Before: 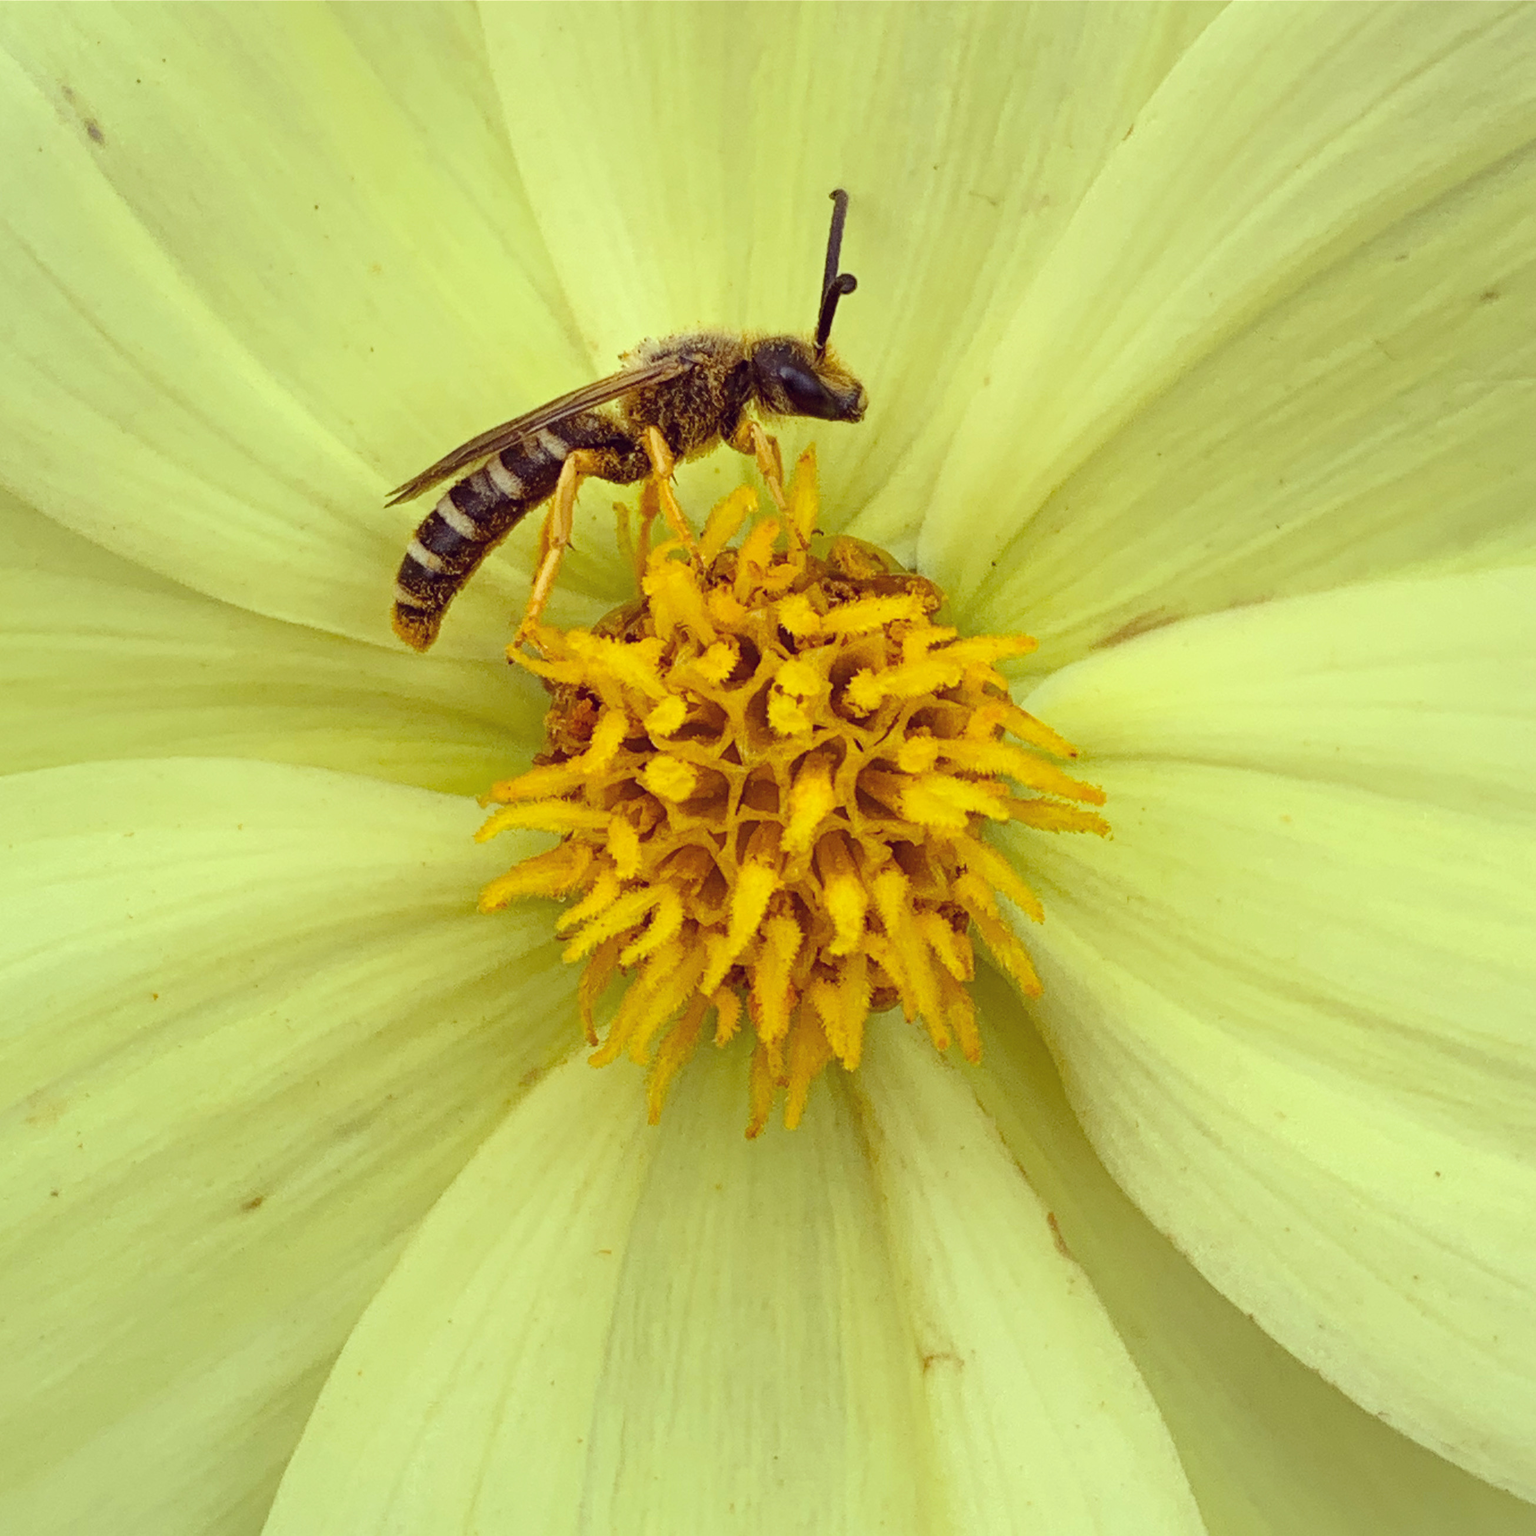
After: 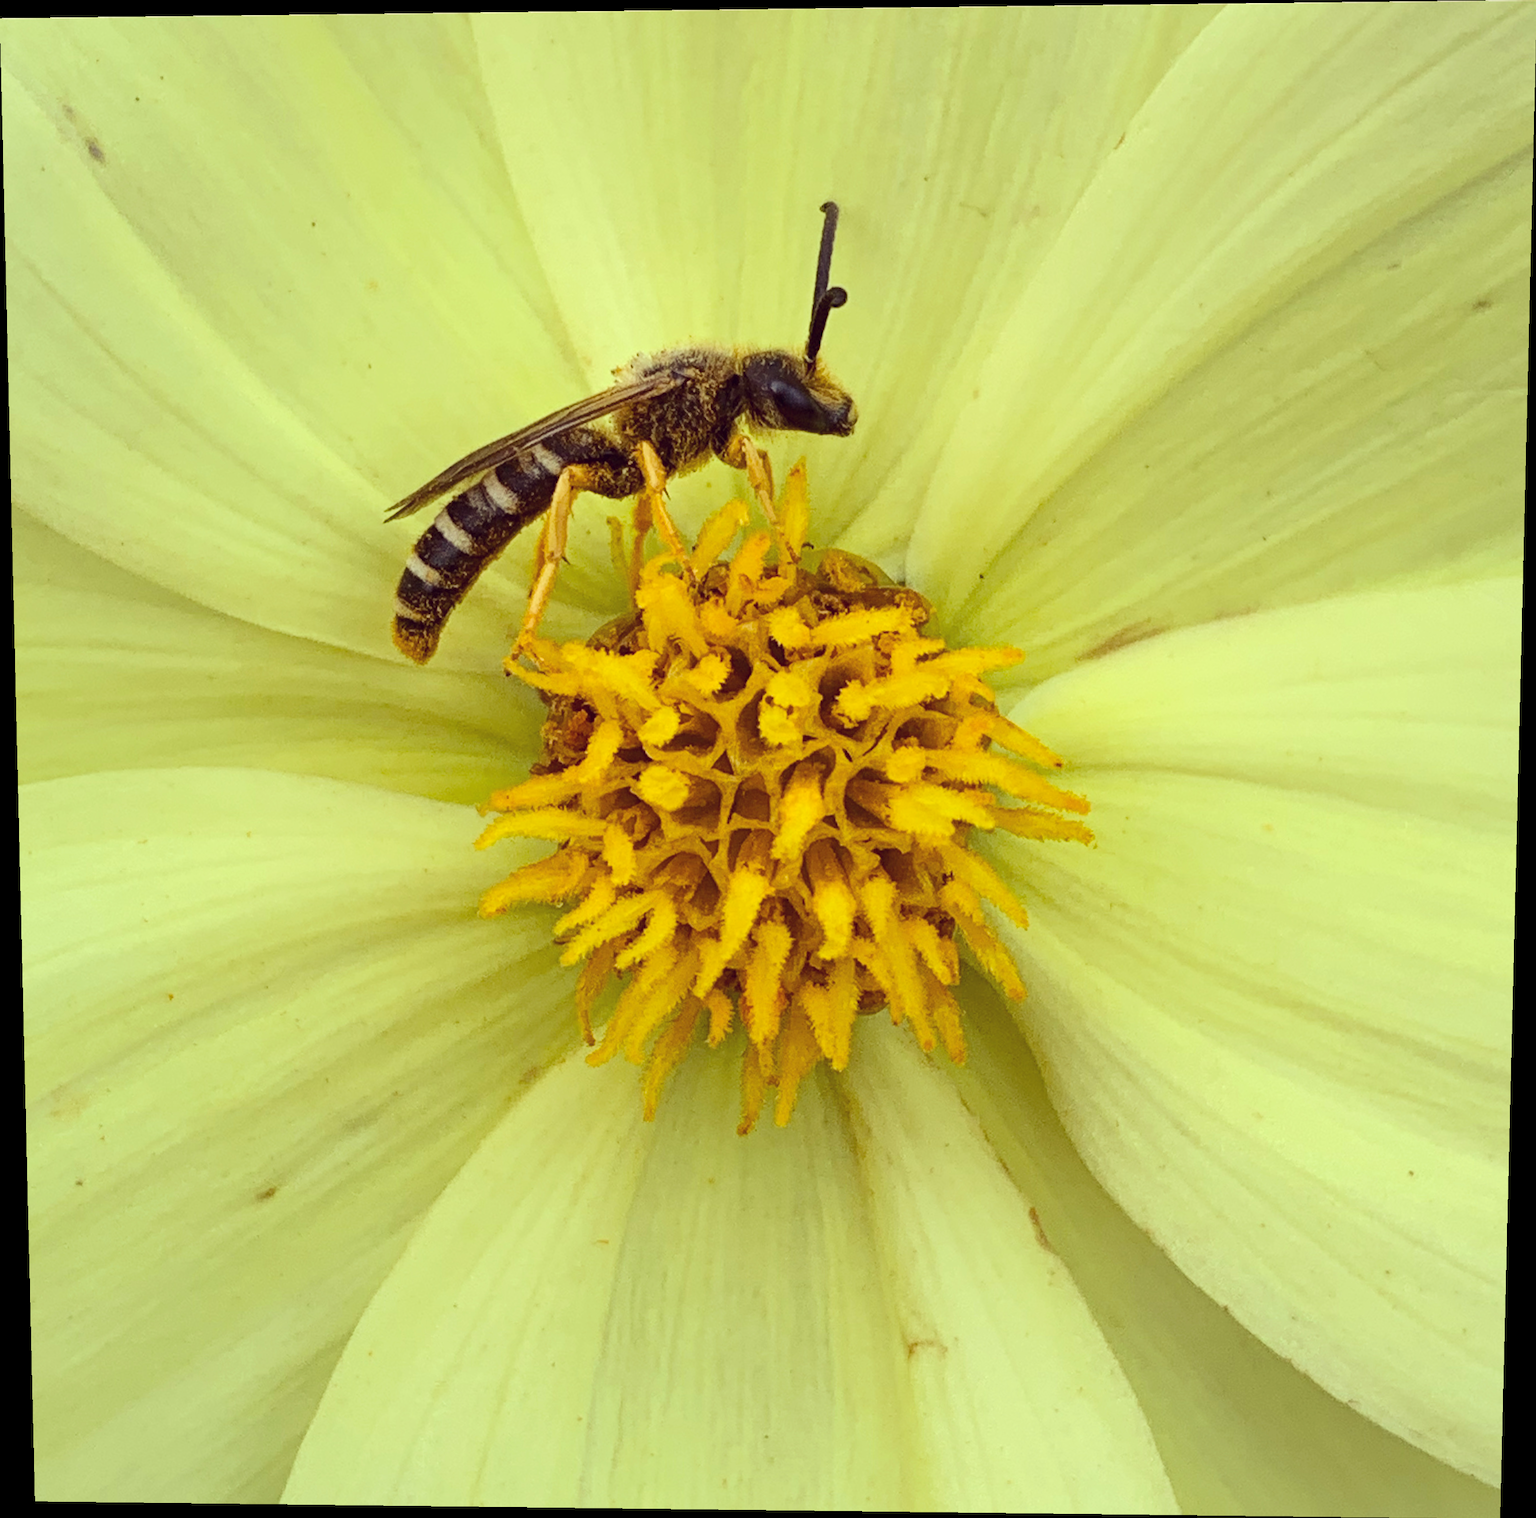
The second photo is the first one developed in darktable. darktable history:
rotate and perspective: lens shift (vertical) 0.048, lens shift (horizontal) -0.024, automatic cropping off
tone curve: curves: ch0 [(0, 0) (0.339, 0.306) (0.687, 0.706) (1, 1)], color space Lab, linked channels, preserve colors none
white balance: red 1, blue 1
